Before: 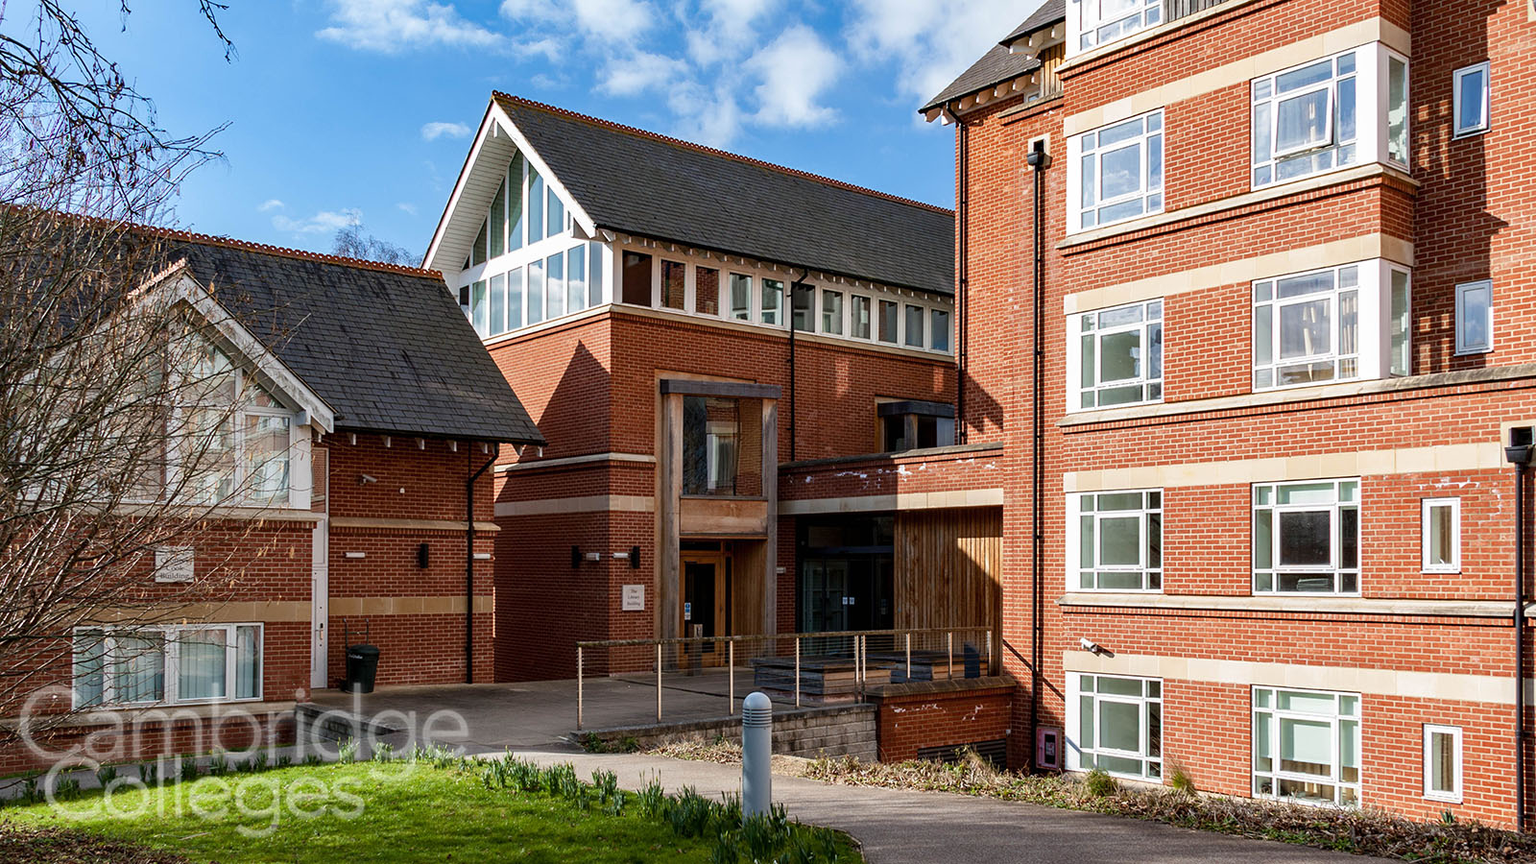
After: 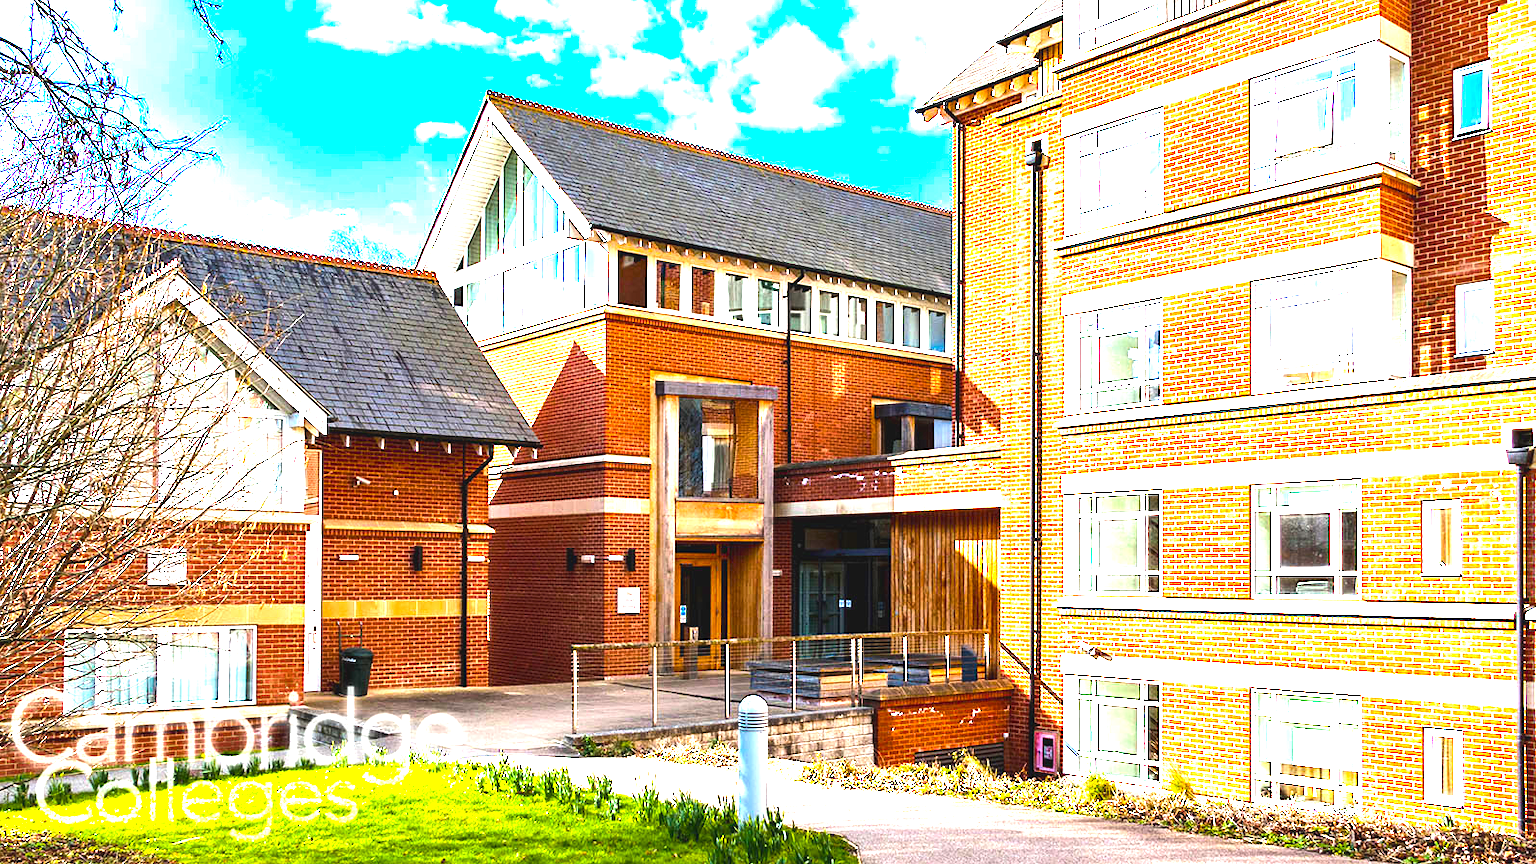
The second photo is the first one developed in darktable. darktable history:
exposure: black level correction -0.002, exposure 1.35 EV, compensate highlight preservation false
color balance rgb: linear chroma grading › shadows -10%, linear chroma grading › global chroma 20%, perceptual saturation grading › global saturation 15%, perceptual brilliance grading › global brilliance 30%, perceptual brilliance grading › highlights 12%, perceptual brilliance grading › mid-tones 24%, global vibrance 20%
crop and rotate: left 0.614%, top 0.179%, bottom 0.309%
